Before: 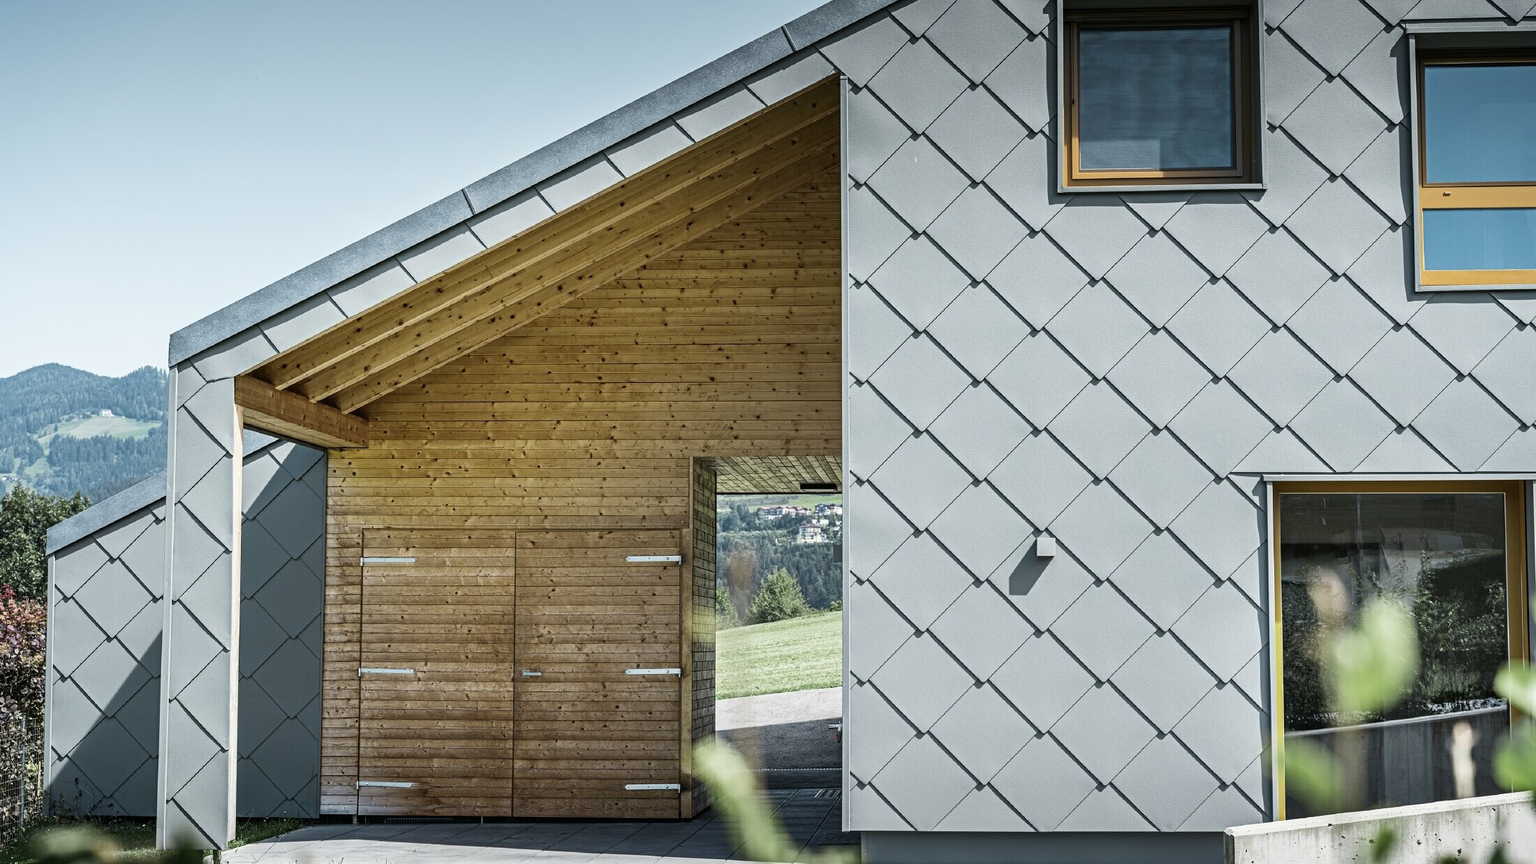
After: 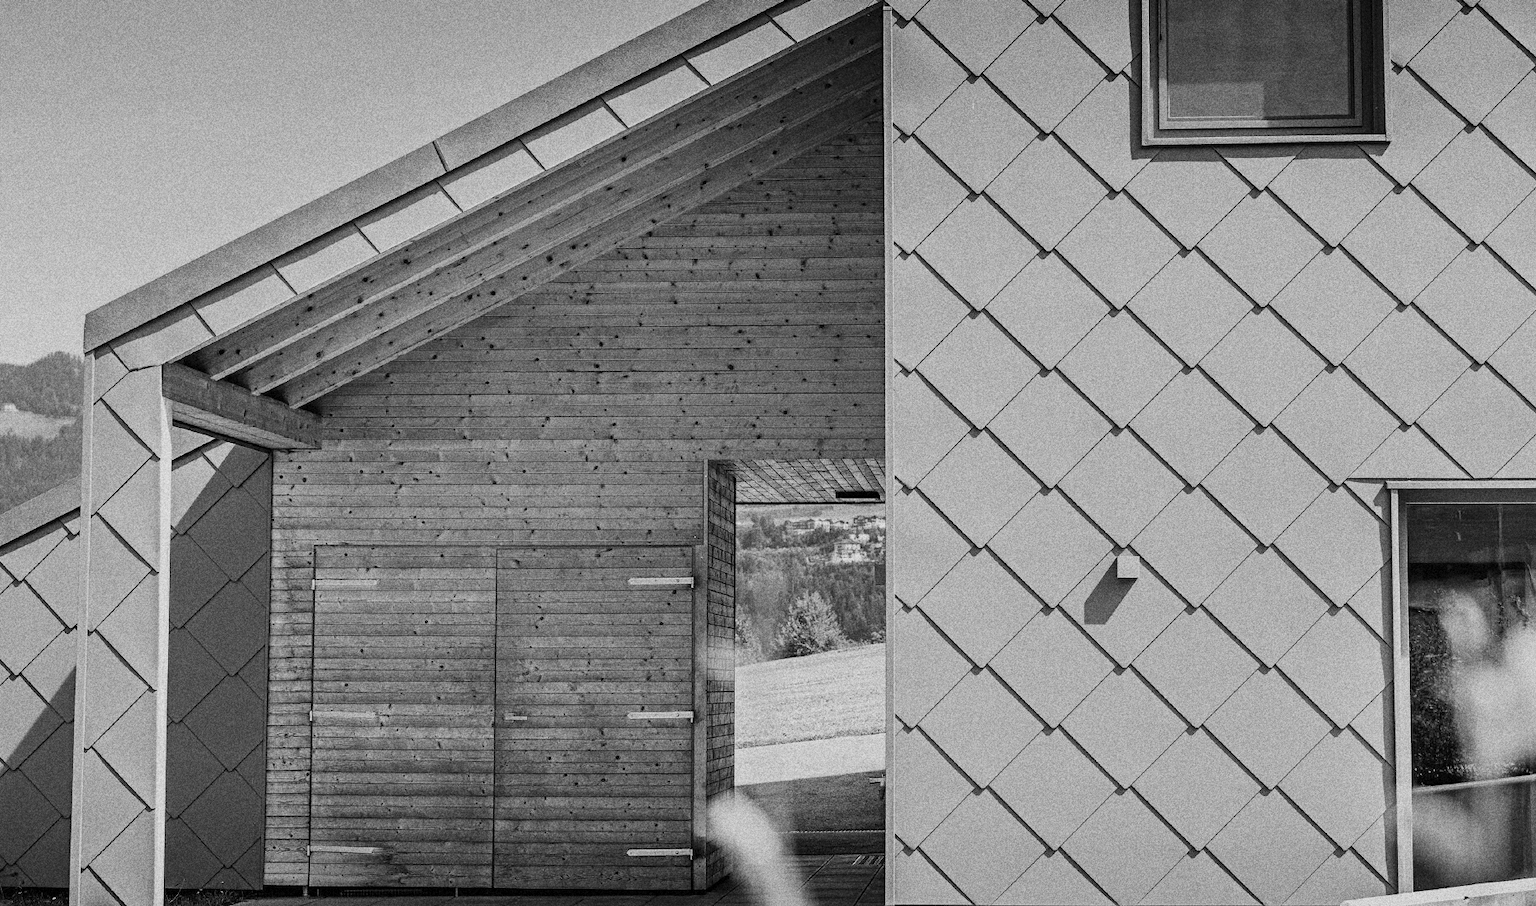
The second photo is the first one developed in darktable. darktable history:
exposure: black level correction -0.003, exposure 0.04 EV, compensate highlight preservation false
color correction: saturation 0.57
filmic rgb: black relative exposure -8.42 EV, white relative exposure 4.68 EV, hardness 3.82, color science v6 (2022)
crop: left 6.446%, top 8.188%, right 9.538%, bottom 3.548%
white balance: red 1.066, blue 1.119
color balance rgb: perceptual saturation grading › global saturation 20%, global vibrance 20%
grain: coarseness 14.49 ISO, strength 48.04%, mid-tones bias 35%
color zones: curves: ch0 [(0.002, 0.593) (0.143, 0.417) (0.285, 0.541) (0.455, 0.289) (0.608, 0.327) (0.727, 0.283) (0.869, 0.571) (1, 0.603)]; ch1 [(0, 0) (0.143, 0) (0.286, 0) (0.429, 0) (0.571, 0) (0.714, 0) (0.857, 0)]
